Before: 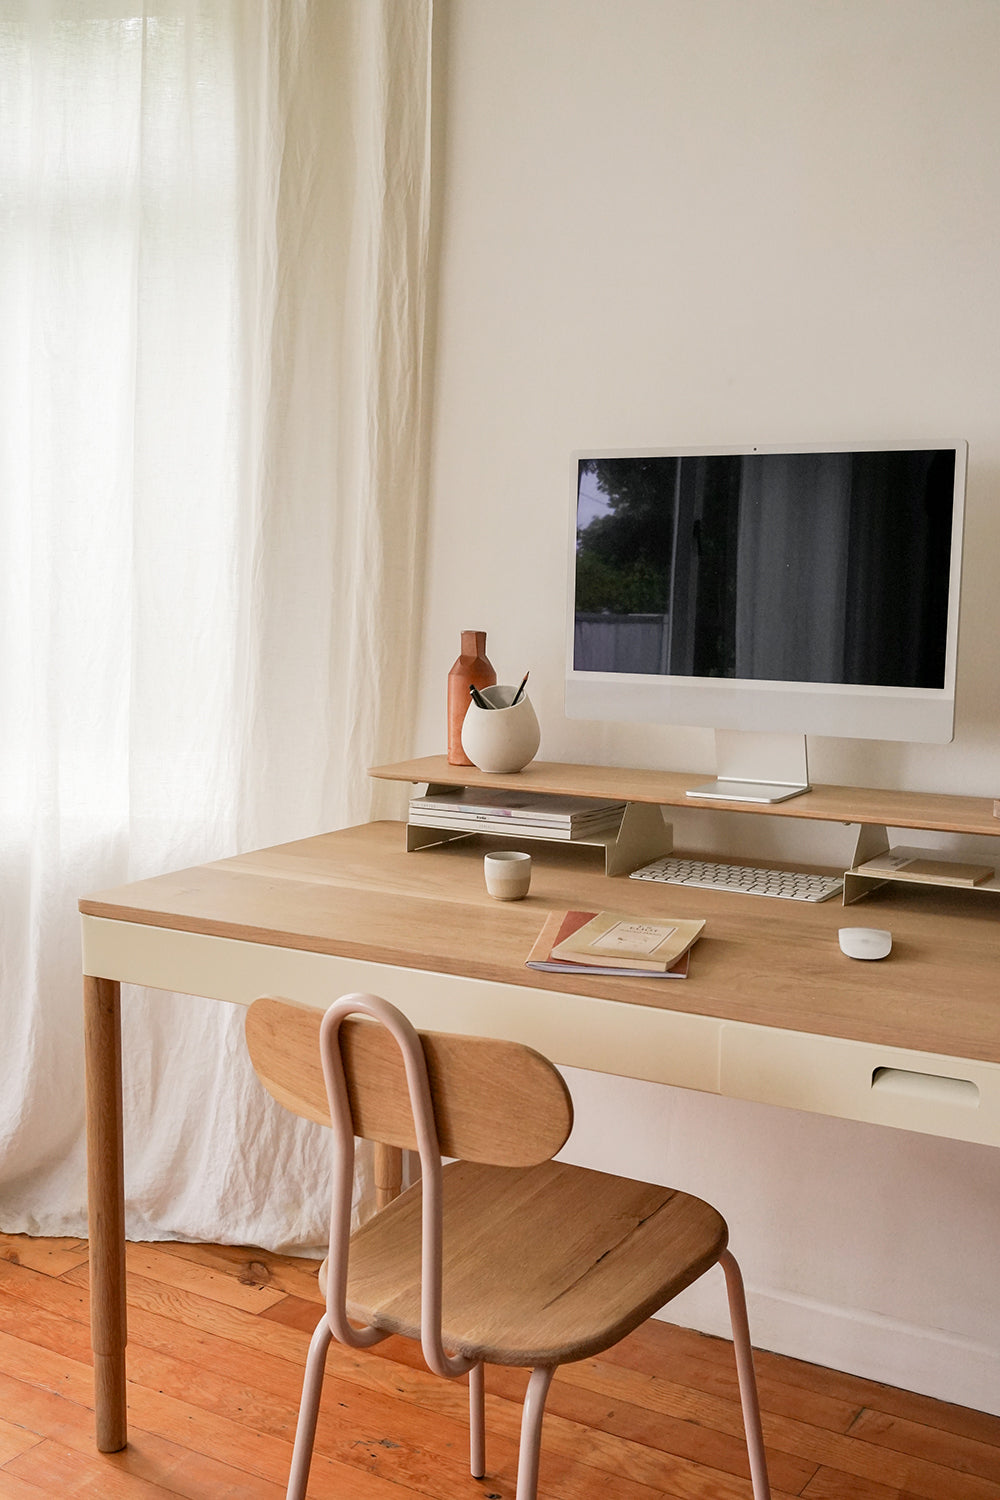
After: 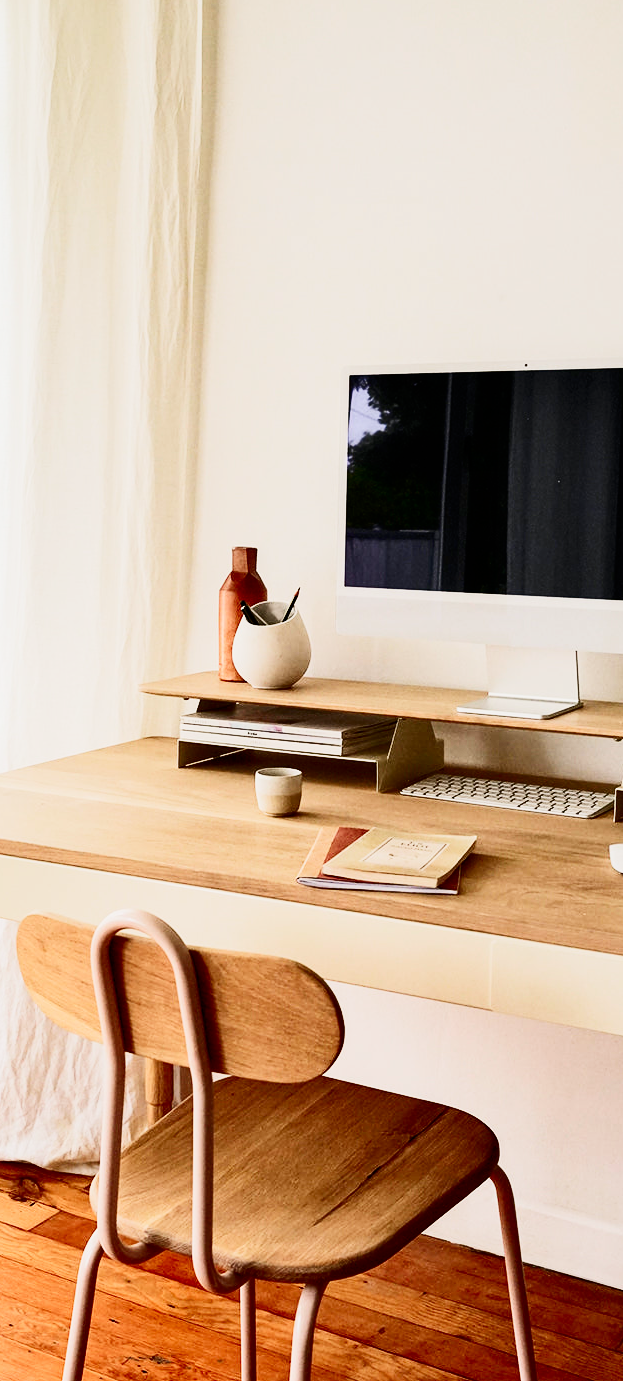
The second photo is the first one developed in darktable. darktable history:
crop and rotate: left 22.918%, top 5.629%, right 14.711%, bottom 2.247%
contrast brightness saturation: contrast 0.4, brightness 0.05, saturation 0.25
sigmoid: contrast 1.6, skew -0.2, preserve hue 0%, red attenuation 0.1, red rotation 0.035, green attenuation 0.1, green rotation -0.017, blue attenuation 0.15, blue rotation -0.052, base primaries Rec2020
